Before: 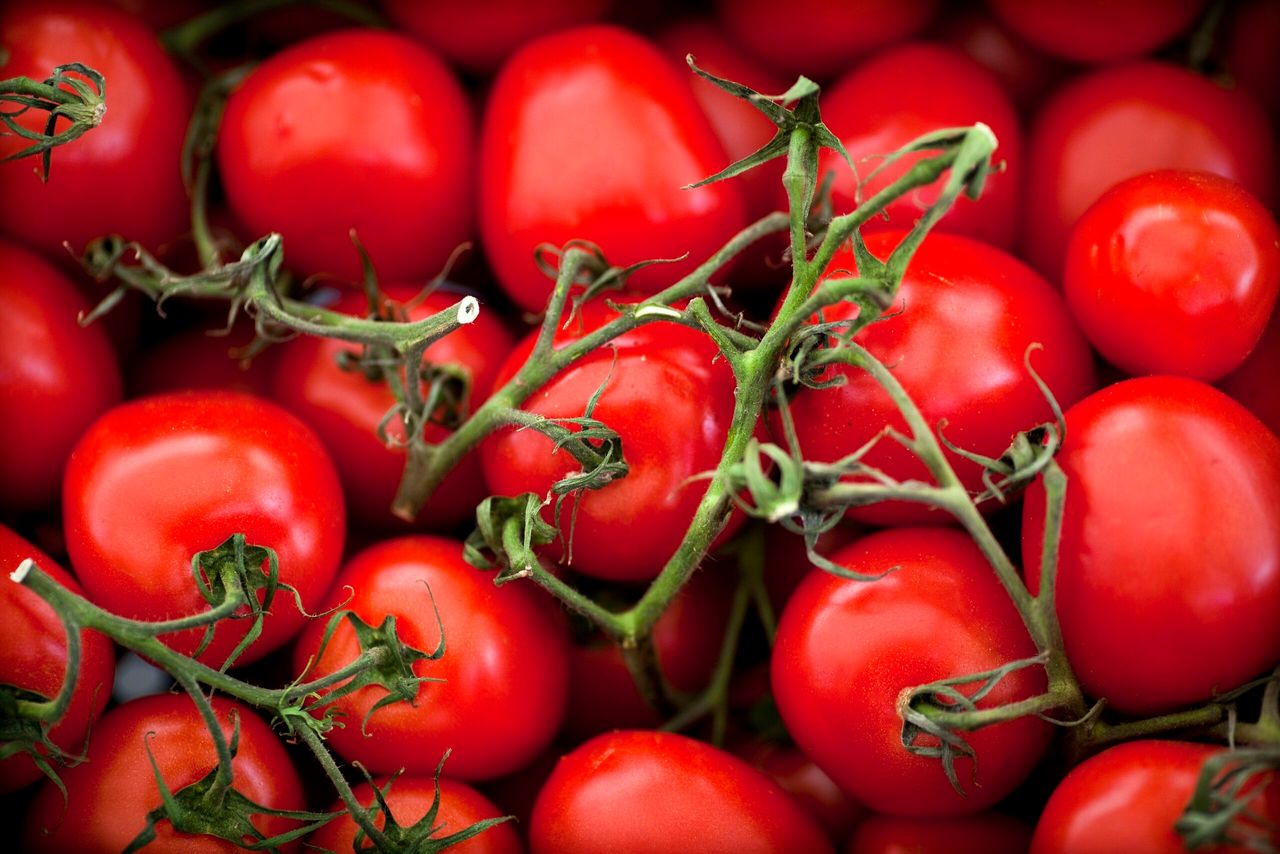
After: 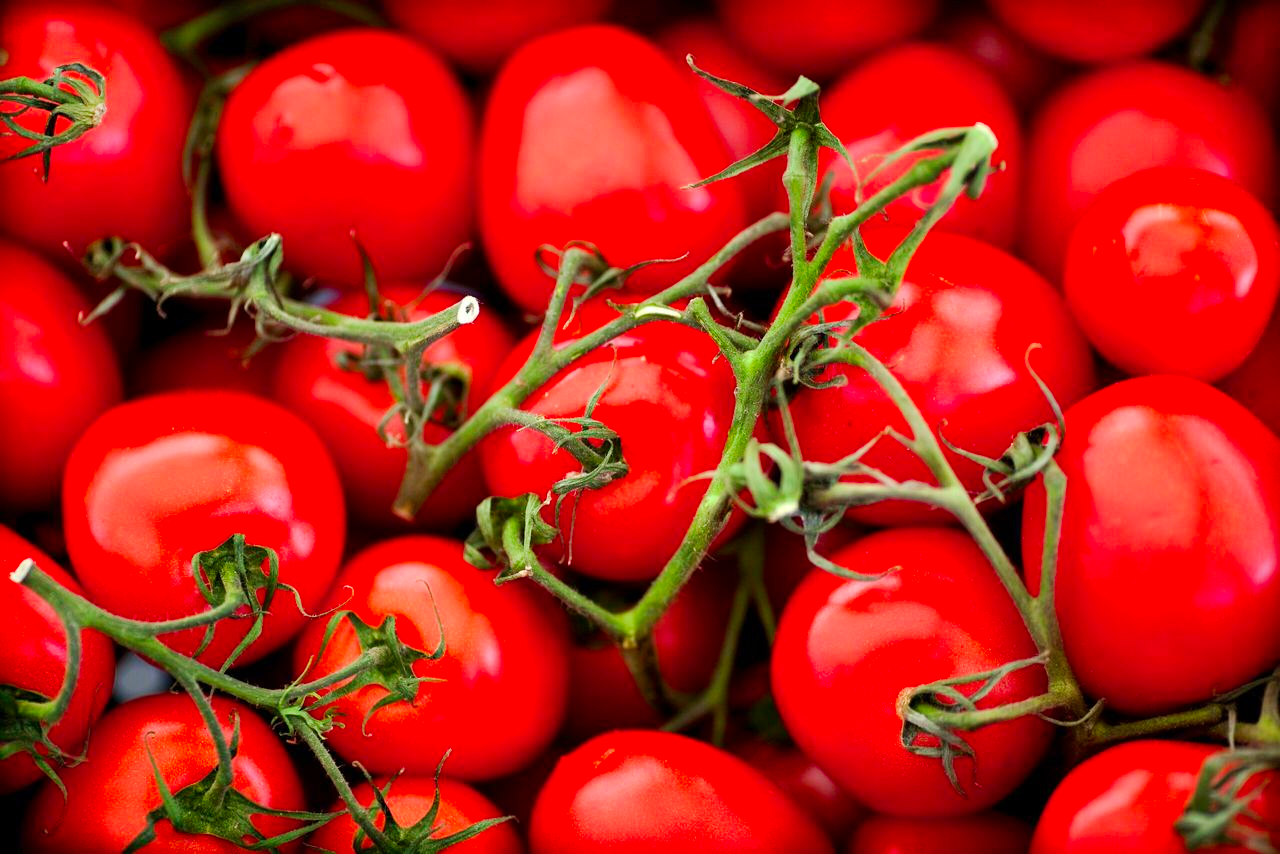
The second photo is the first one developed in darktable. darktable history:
color correction: highlights b* 0.067, saturation 1.34
shadows and highlights: white point adjustment 1, soften with gaussian
base curve: curves: ch0 [(0, 0) (0.262, 0.32) (0.722, 0.705) (1, 1)], preserve colors none
